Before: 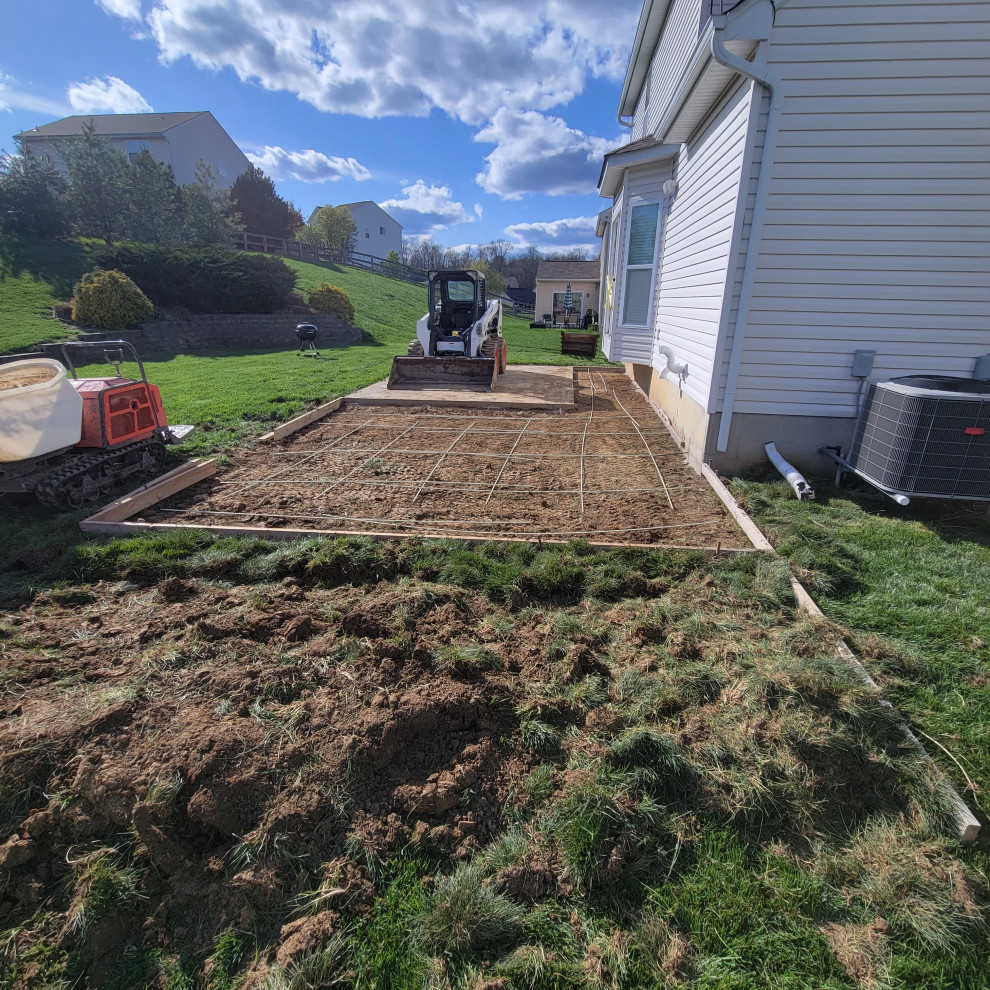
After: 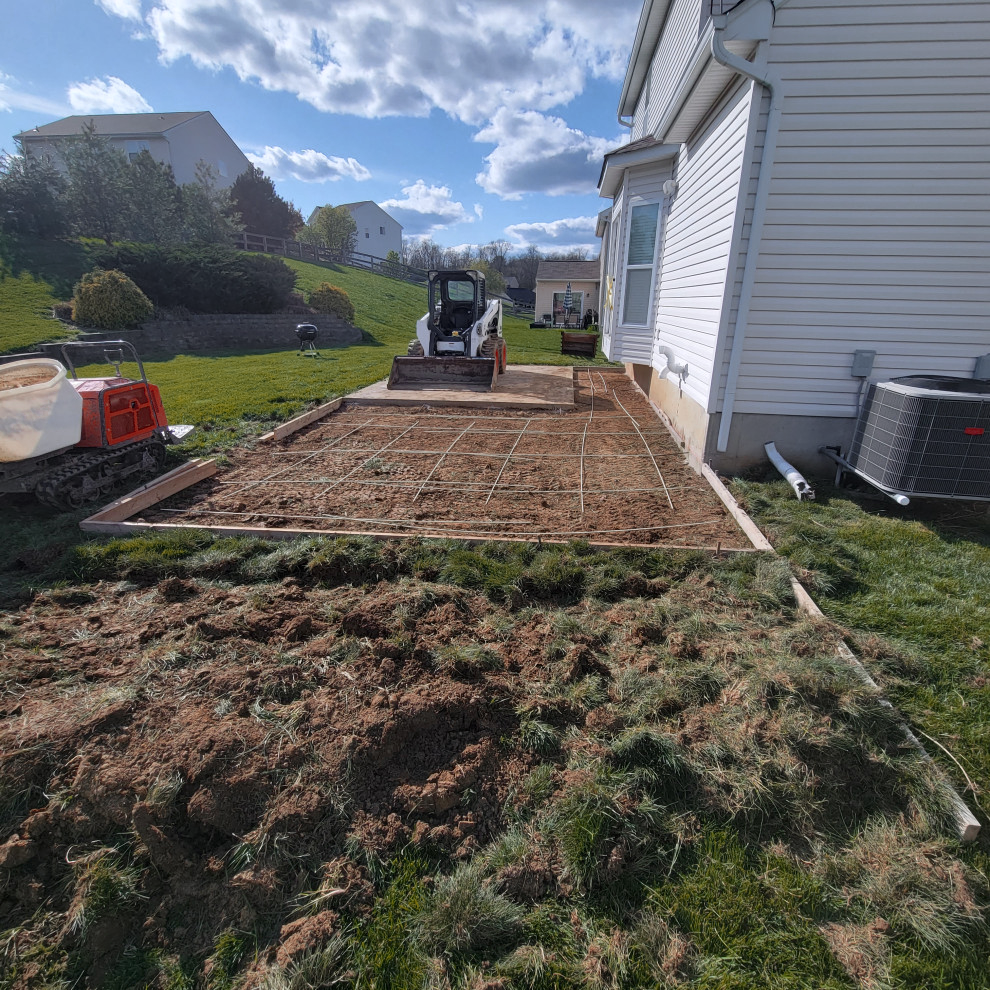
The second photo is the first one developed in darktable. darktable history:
color zones: curves: ch0 [(0, 0.299) (0.25, 0.383) (0.456, 0.352) (0.736, 0.571)]; ch1 [(0, 0.63) (0.151, 0.568) (0.254, 0.416) (0.47, 0.558) (0.732, 0.37) (0.909, 0.492)]; ch2 [(0.004, 0.604) (0.158, 0.443) (0.257, 0.403) (0.761, 0.468)]
contrast equalizer: y [[0.5, 0.488, 0.462, 0.461, 0.491, 0.5], [0.5 ×6], [0.5 ×6], [0 ×6], [0 ×6]], mix -0.31
